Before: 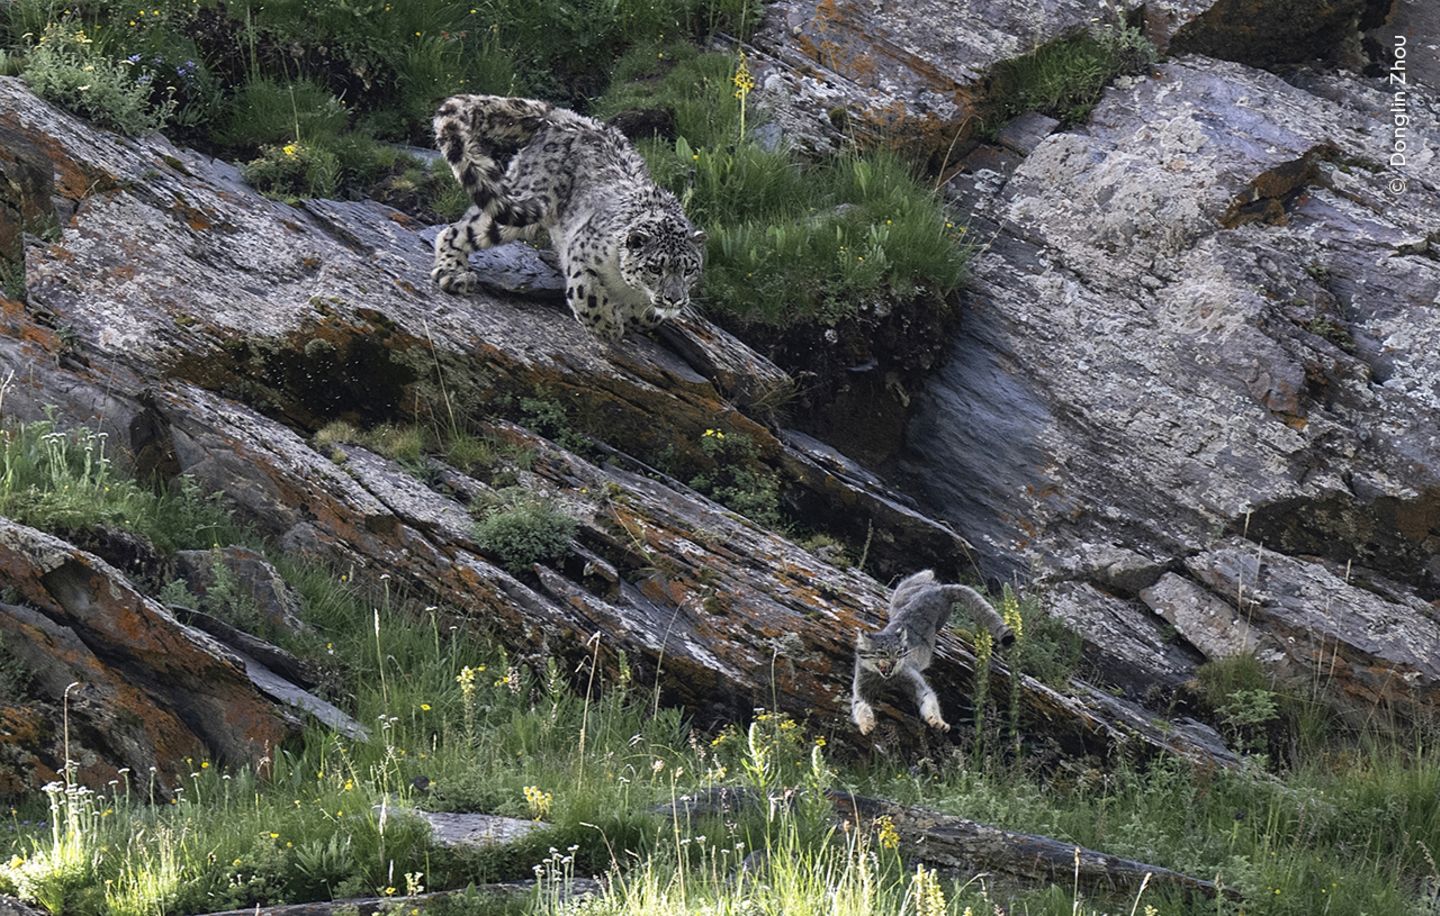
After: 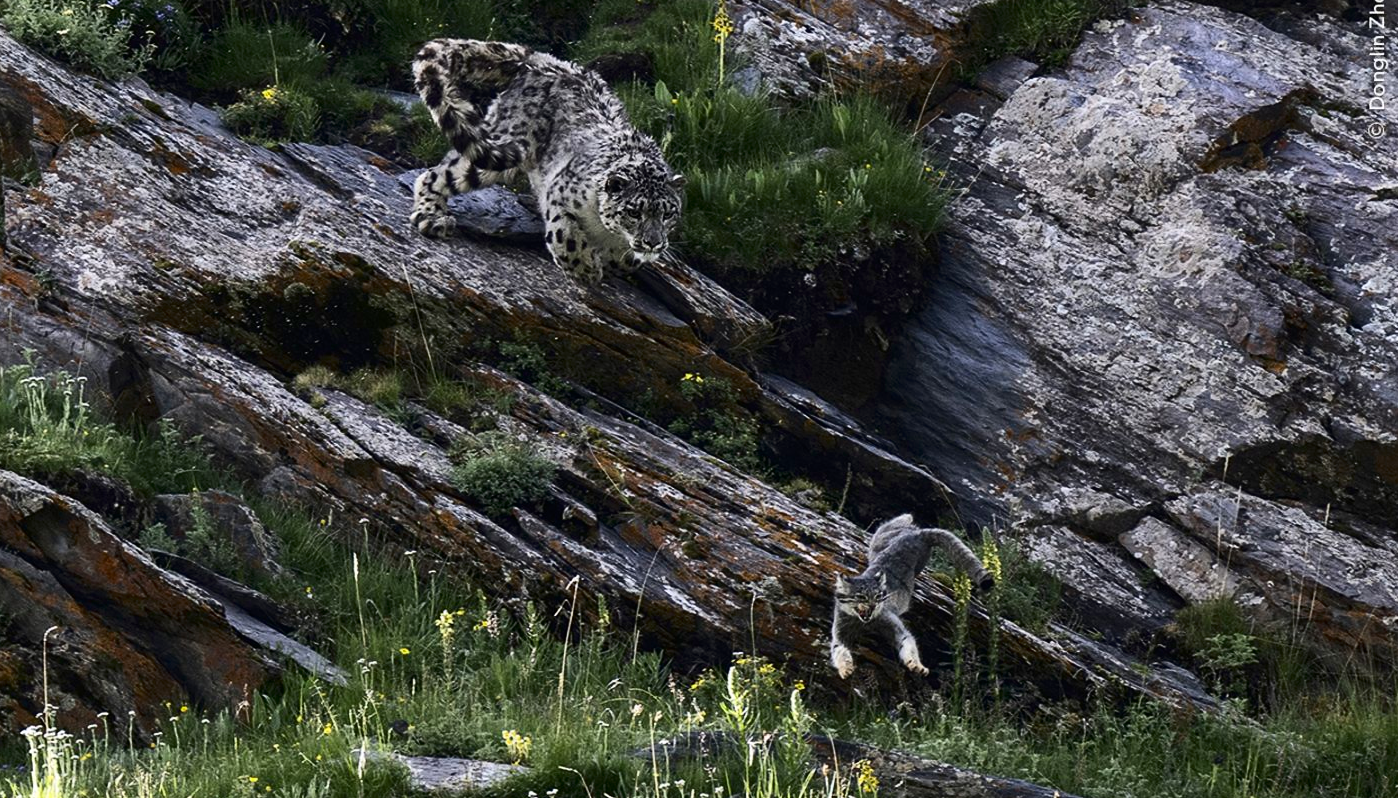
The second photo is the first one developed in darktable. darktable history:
crop: left 1.507%, top 6.147%, right 1.379%, bottom 6.637%
contrast brightness saturation: contrast 0.2, brightness -0.11, saturation 0.1
